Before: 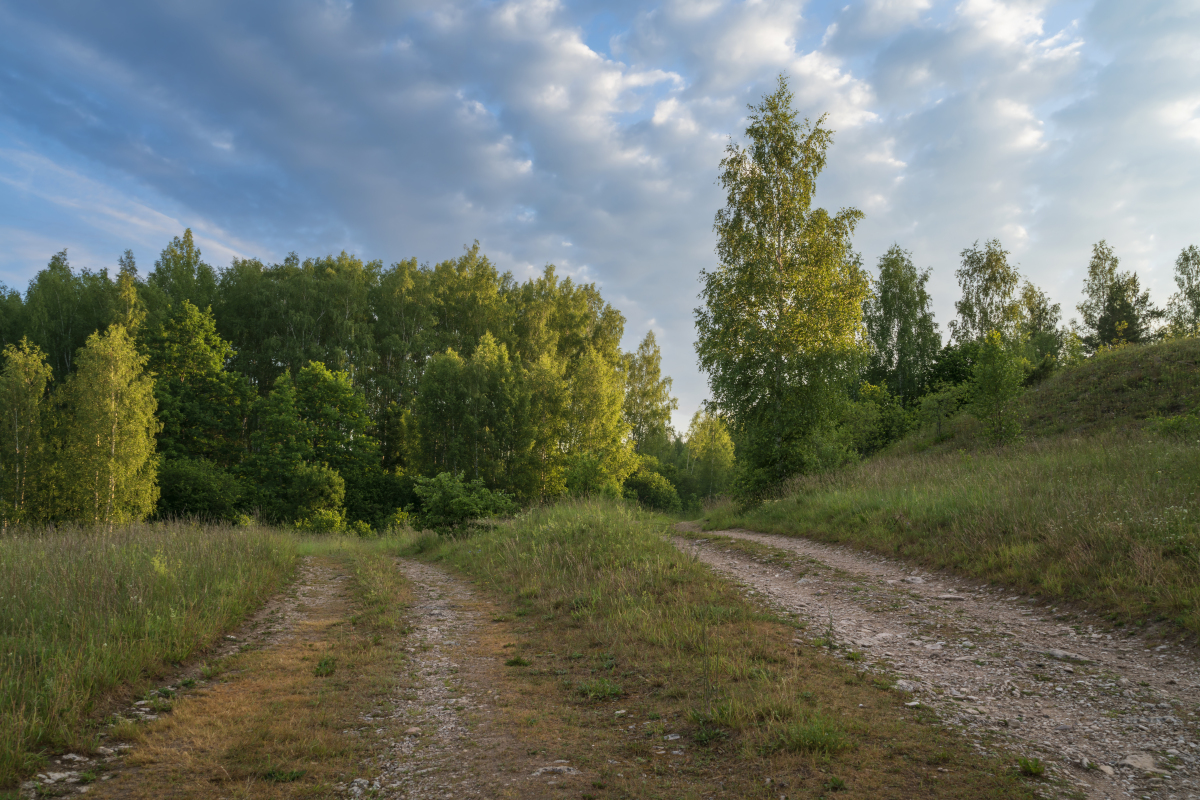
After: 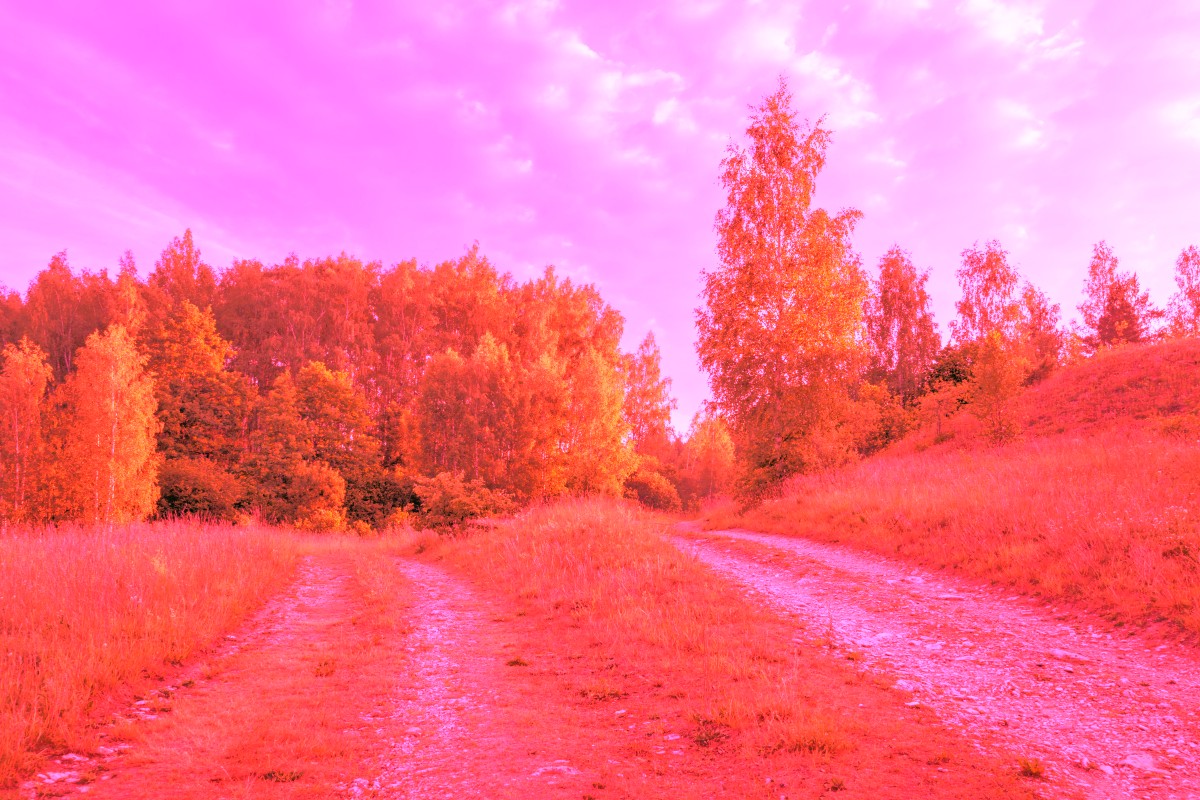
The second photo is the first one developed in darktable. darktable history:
tone equalizer: -7 EV 0.15 EV, -6 EV 0.6 EV, -5 EV 1.15 EV, -4 EV 1.33 EV, -3 EV 1.15 EV, -2 EV 0.6 EV, -1 EV 0.15 EV, mask exposure compensation -0.5 EV
white balance: red 4.26, blue 1.802
